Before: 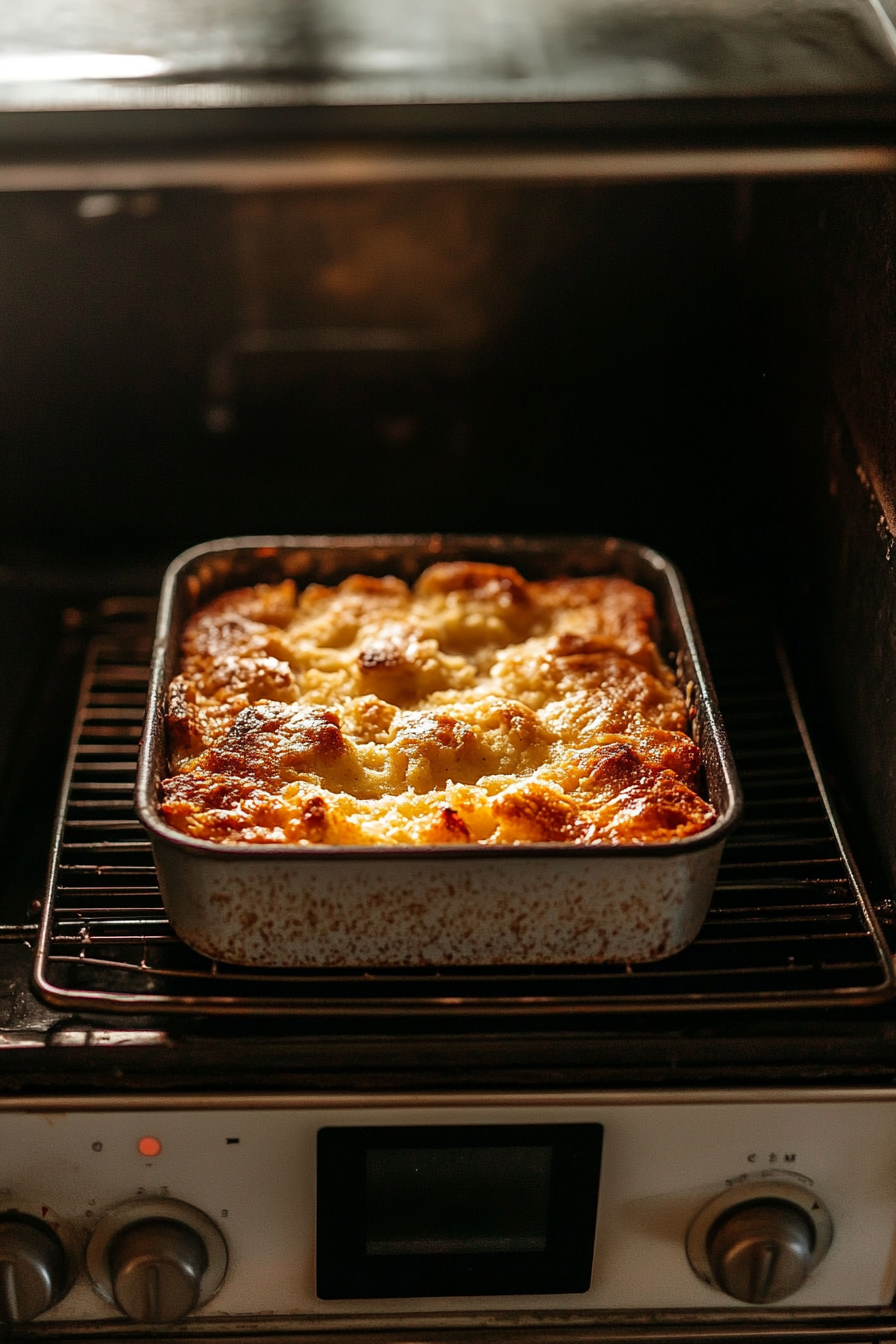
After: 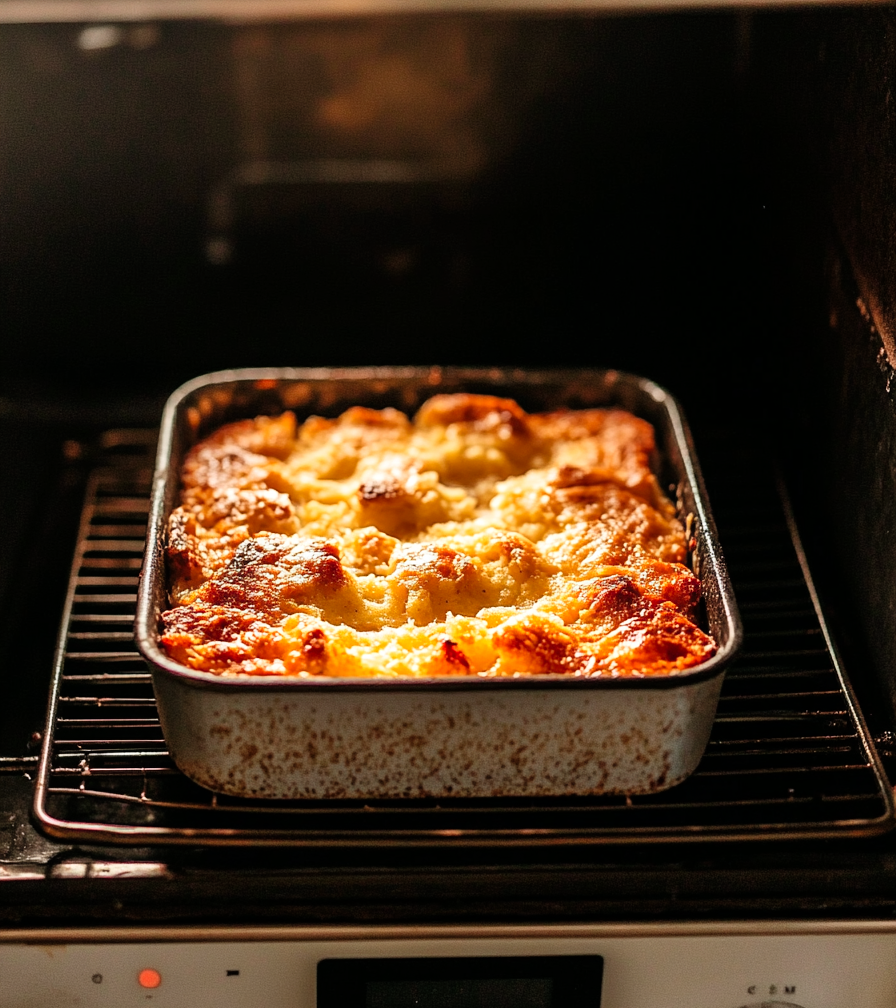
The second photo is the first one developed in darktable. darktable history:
crop and rotate: top 12.5%, bottom 12.5%
tone curve: curves: ch0 [(0, 0) (0.004, 0.001) (0.133, 0.151) (0.325, 0.399) (0.475, 0.579) (0.832, 0.902) (1, 1)], color space Lab, linked channels, preserve colors none
exposure: exposure 0.078 EV, compensate highlight preservation false
